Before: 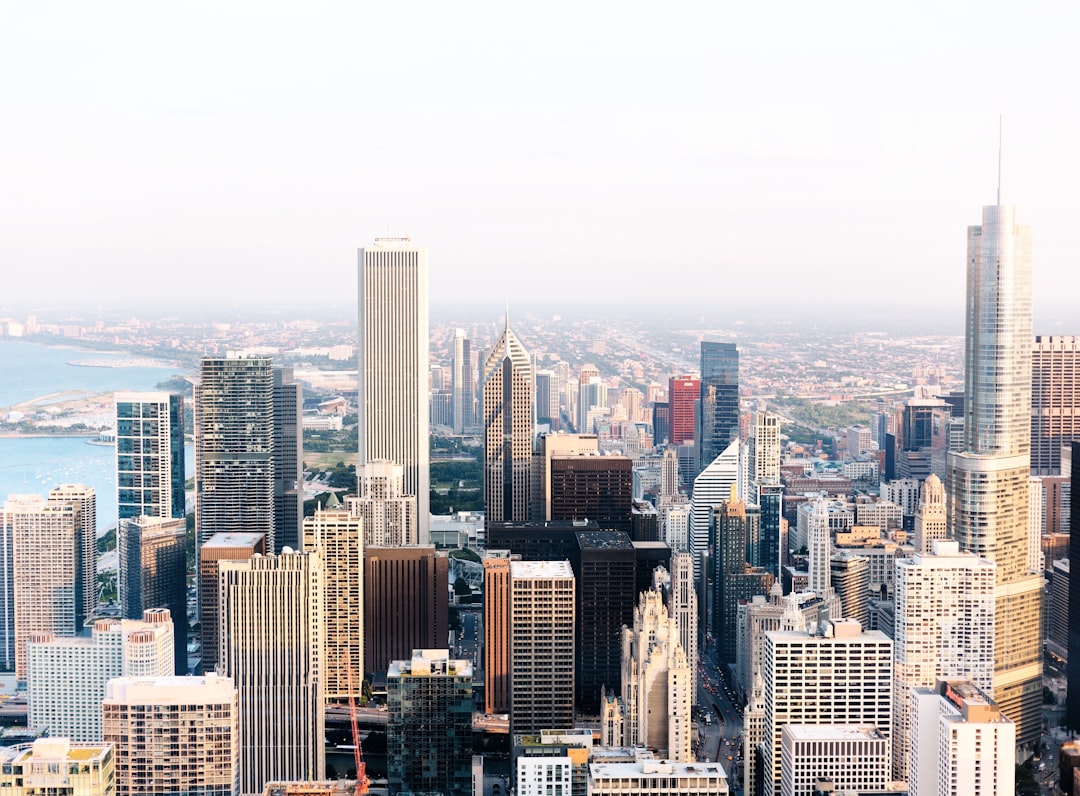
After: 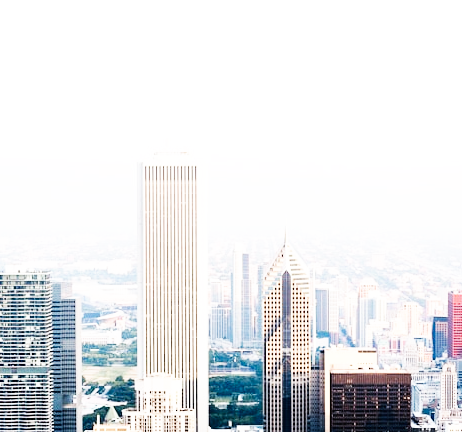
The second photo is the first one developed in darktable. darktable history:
base curve: curves: ch0 [(0, 0) (0.007, 0.004) (0.027, 0.03) (0.046, 0.07) (0.207, 0.54) (0.442, 0.872) (0.673, 0.972) (1, 1)], preserve colors none
crop: left 20.518%, top 10.81%, right 35.769%, bottom 34.872%
